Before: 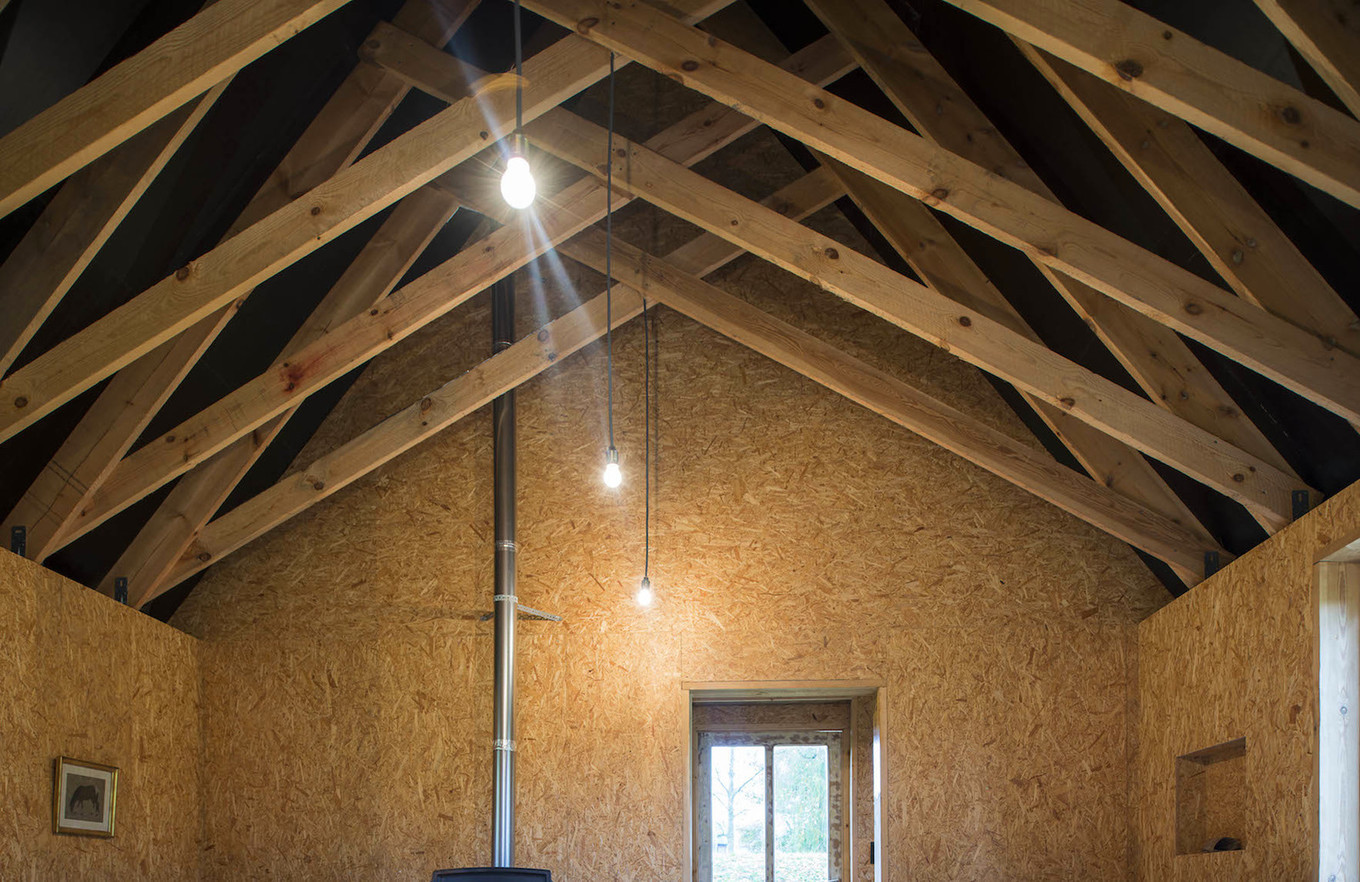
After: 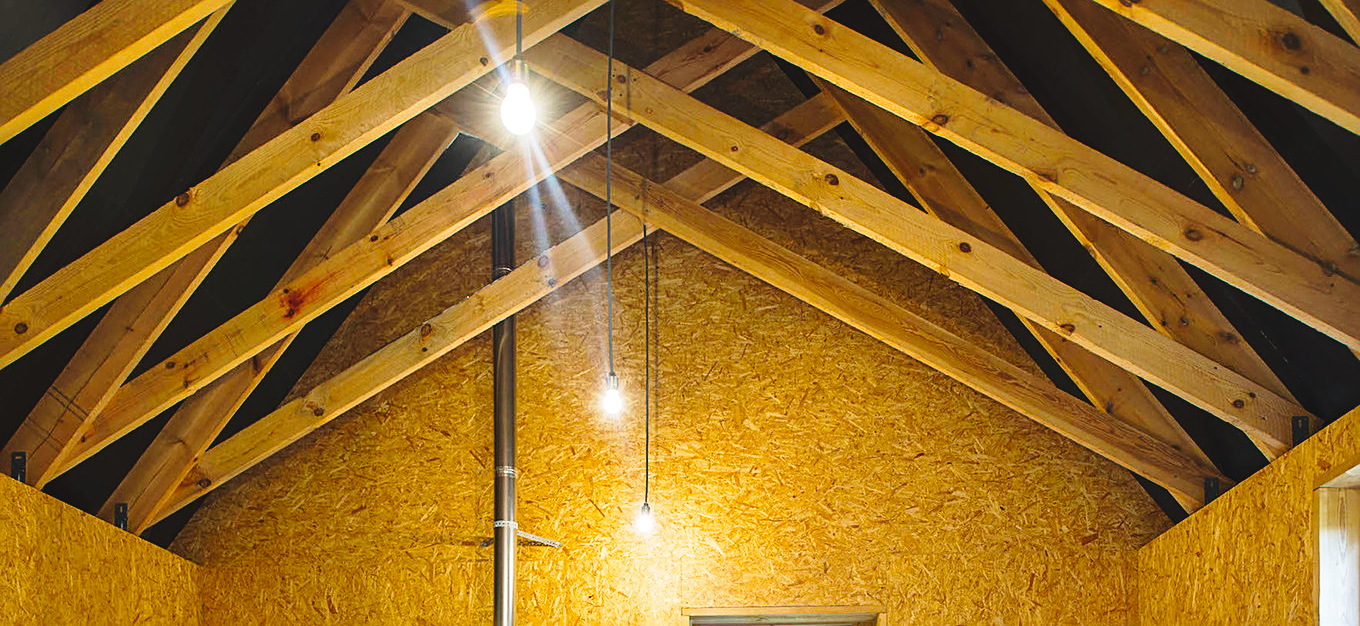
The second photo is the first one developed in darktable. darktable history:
color balance rgb: power › hue 329.68°, global offset › luminance 0.696%, linear chroma grading › global chroma 6.03%, perceptual saturation grading › global saturation 29.764%
base curve: curves: ch0 [(0, 0) (0.028, 0.03) (0.121, 0.232) (0.46, 0.748) (0.859, 0.968) (1, 1)], preserve colors none
shadows and highlights: low approximation 0.01, soften with gaussian
sharpen: on, module defaults
crop and rotate: top 8.461%, bottom 20.505%
